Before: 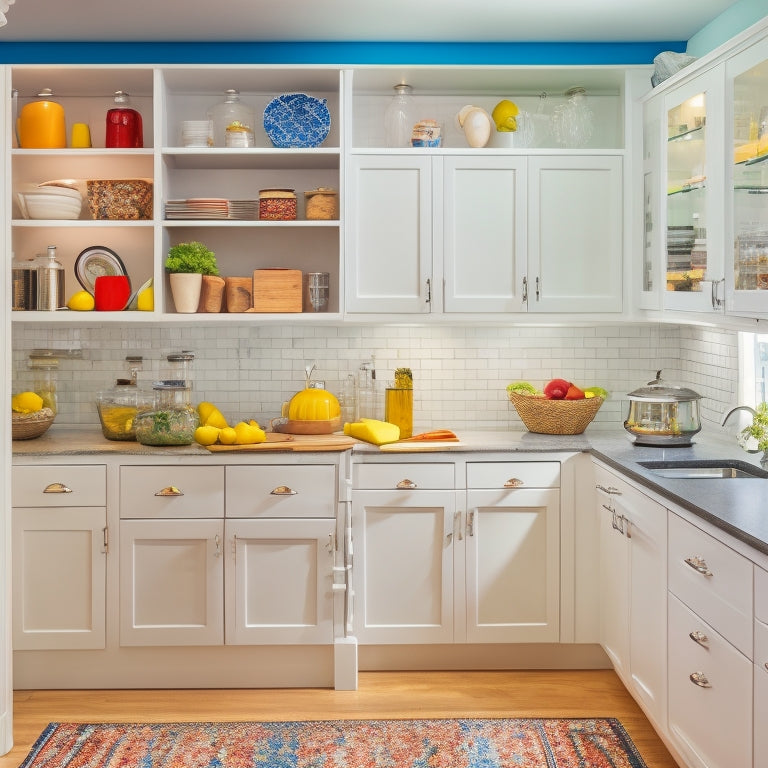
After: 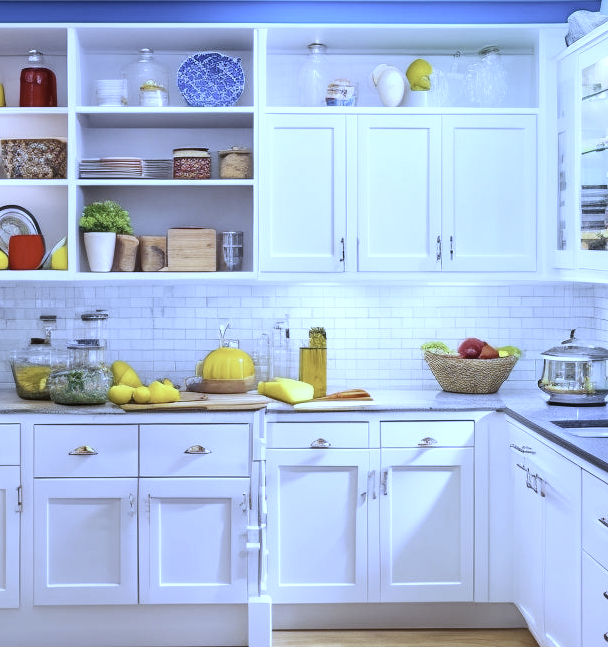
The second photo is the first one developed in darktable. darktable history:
white balance: red 0.766, blue 1.537
contrast brightness saturation: contrast 0.1, saturation -0.3
crop: left 11.225%, top 5.381%, right 9.565%, bottom 10.314%
tone equalizer: -8 EV -0.417 EV, -7 EV -0.389 EV, -6 EV -0.333 EV, -5 EV -0.222 EV, -3 EV 0.222 EV, -2 EV 0.333 EV, -1 EV 0.389 EV, +0 EV 0.417 EV, edges refinement/feathering 500, mask exposure compensation -1.57 EV, preserve details no
